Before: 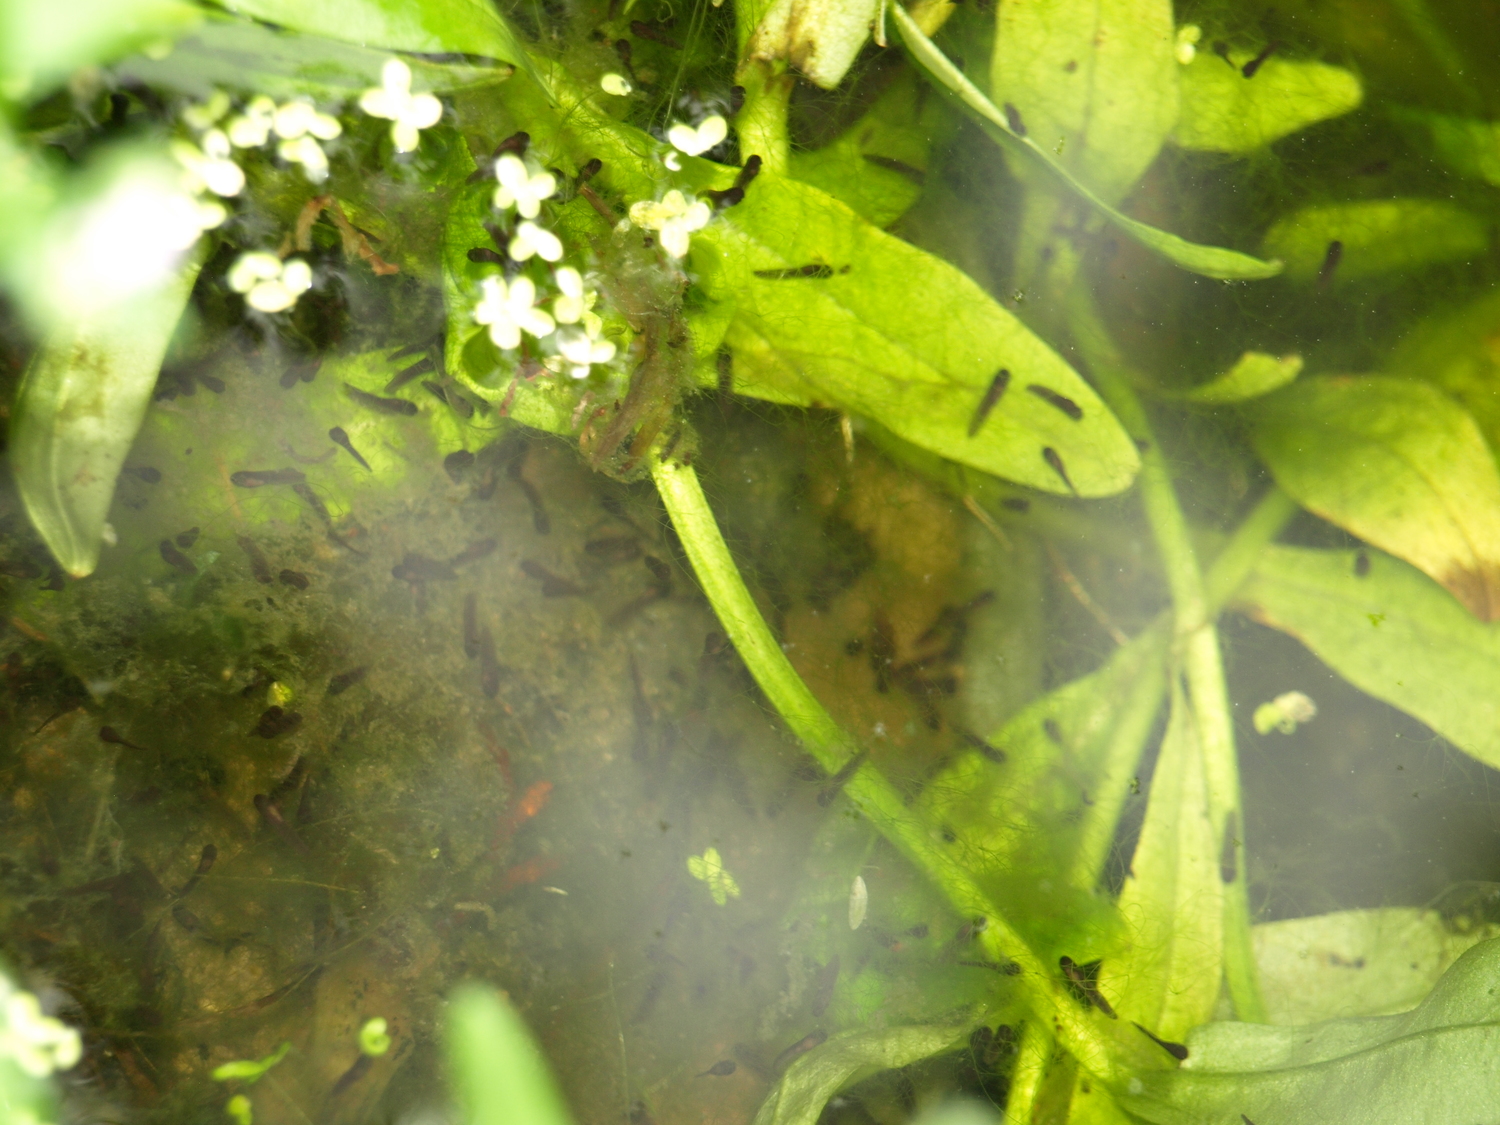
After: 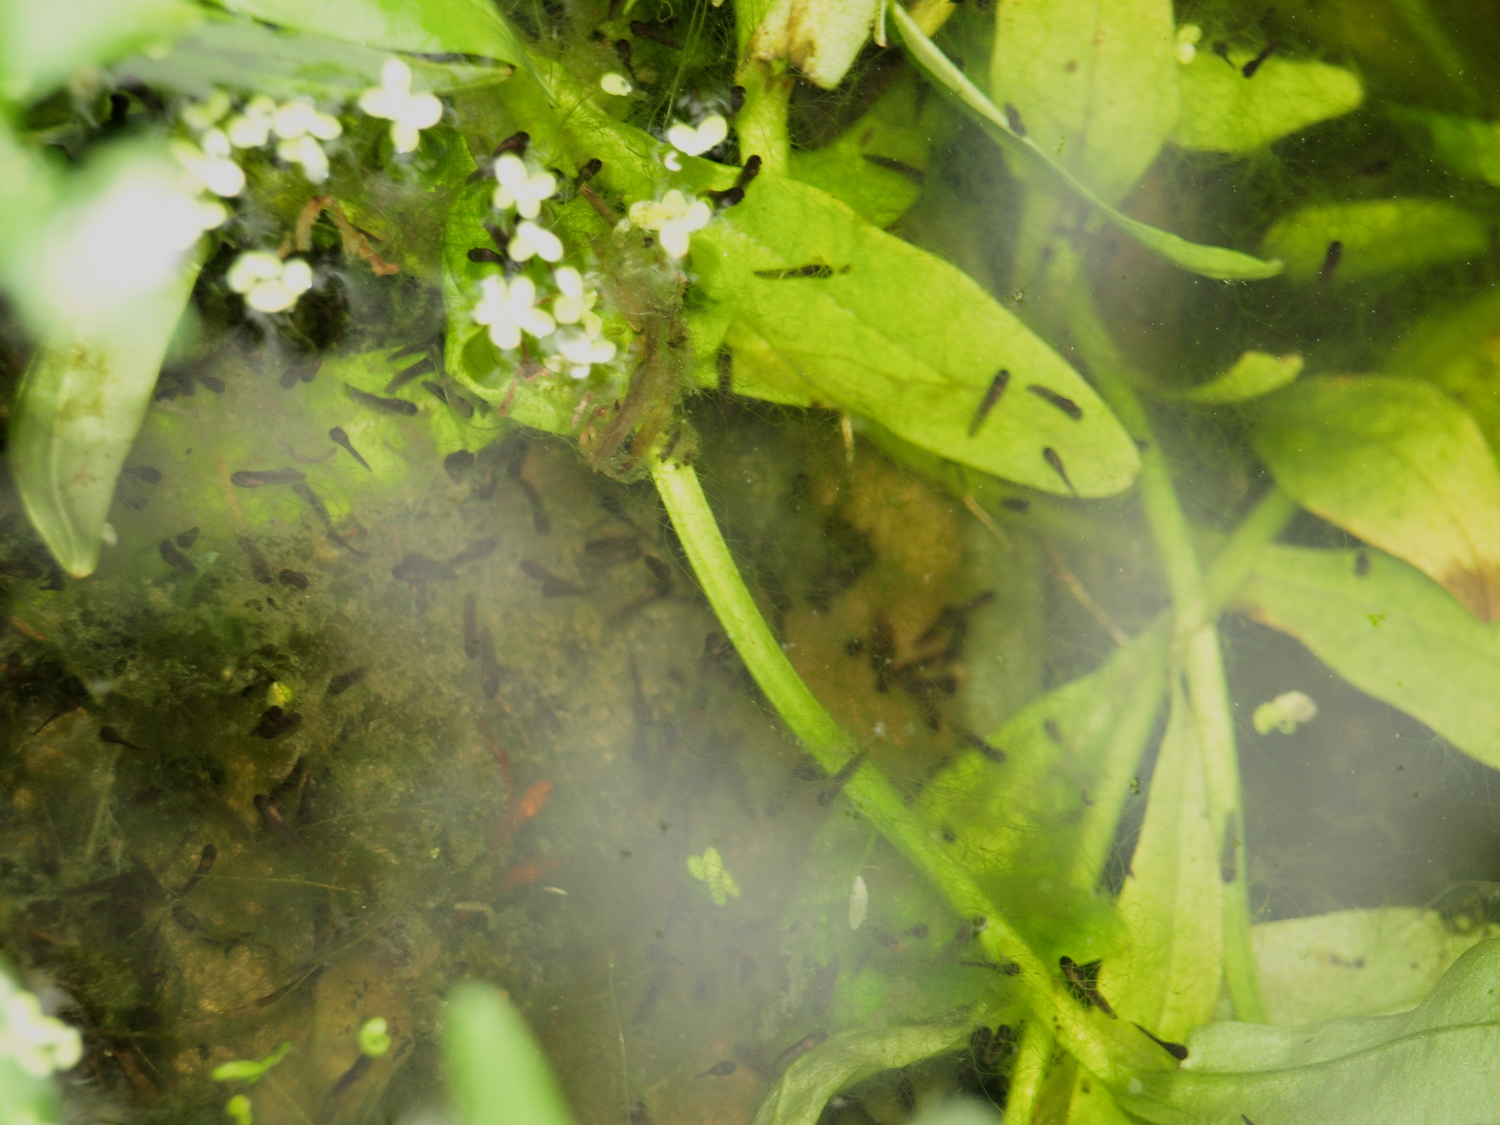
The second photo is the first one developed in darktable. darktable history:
filmic rgb: black relative exposure -7.65 EV, white relative exposure 4.56 EV, hardness 3.61, contrast 1.05
tone equalizer: on, module defaults
